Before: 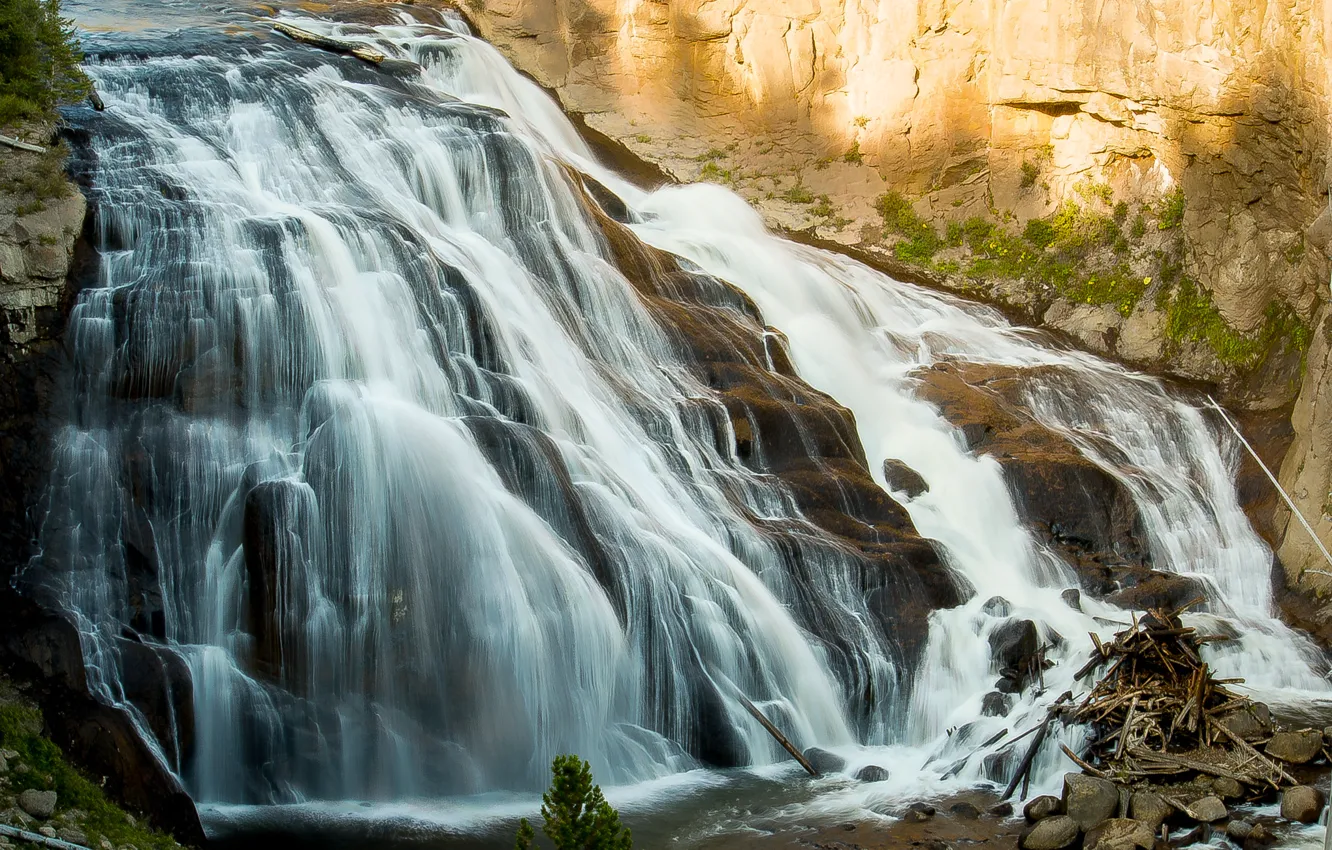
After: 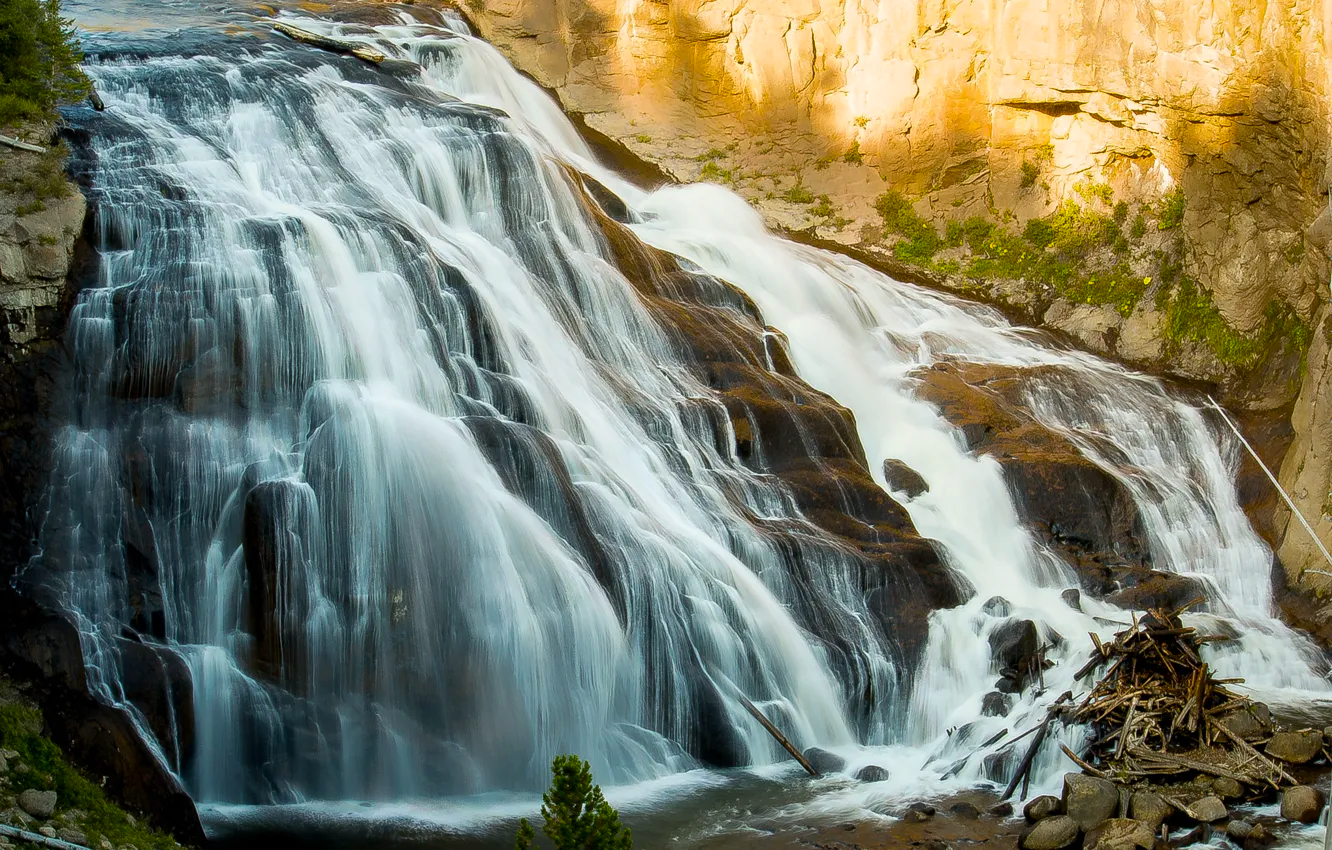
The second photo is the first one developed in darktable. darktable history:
color balance rgb: perceptual saturation grading › global saturation 19.32%
